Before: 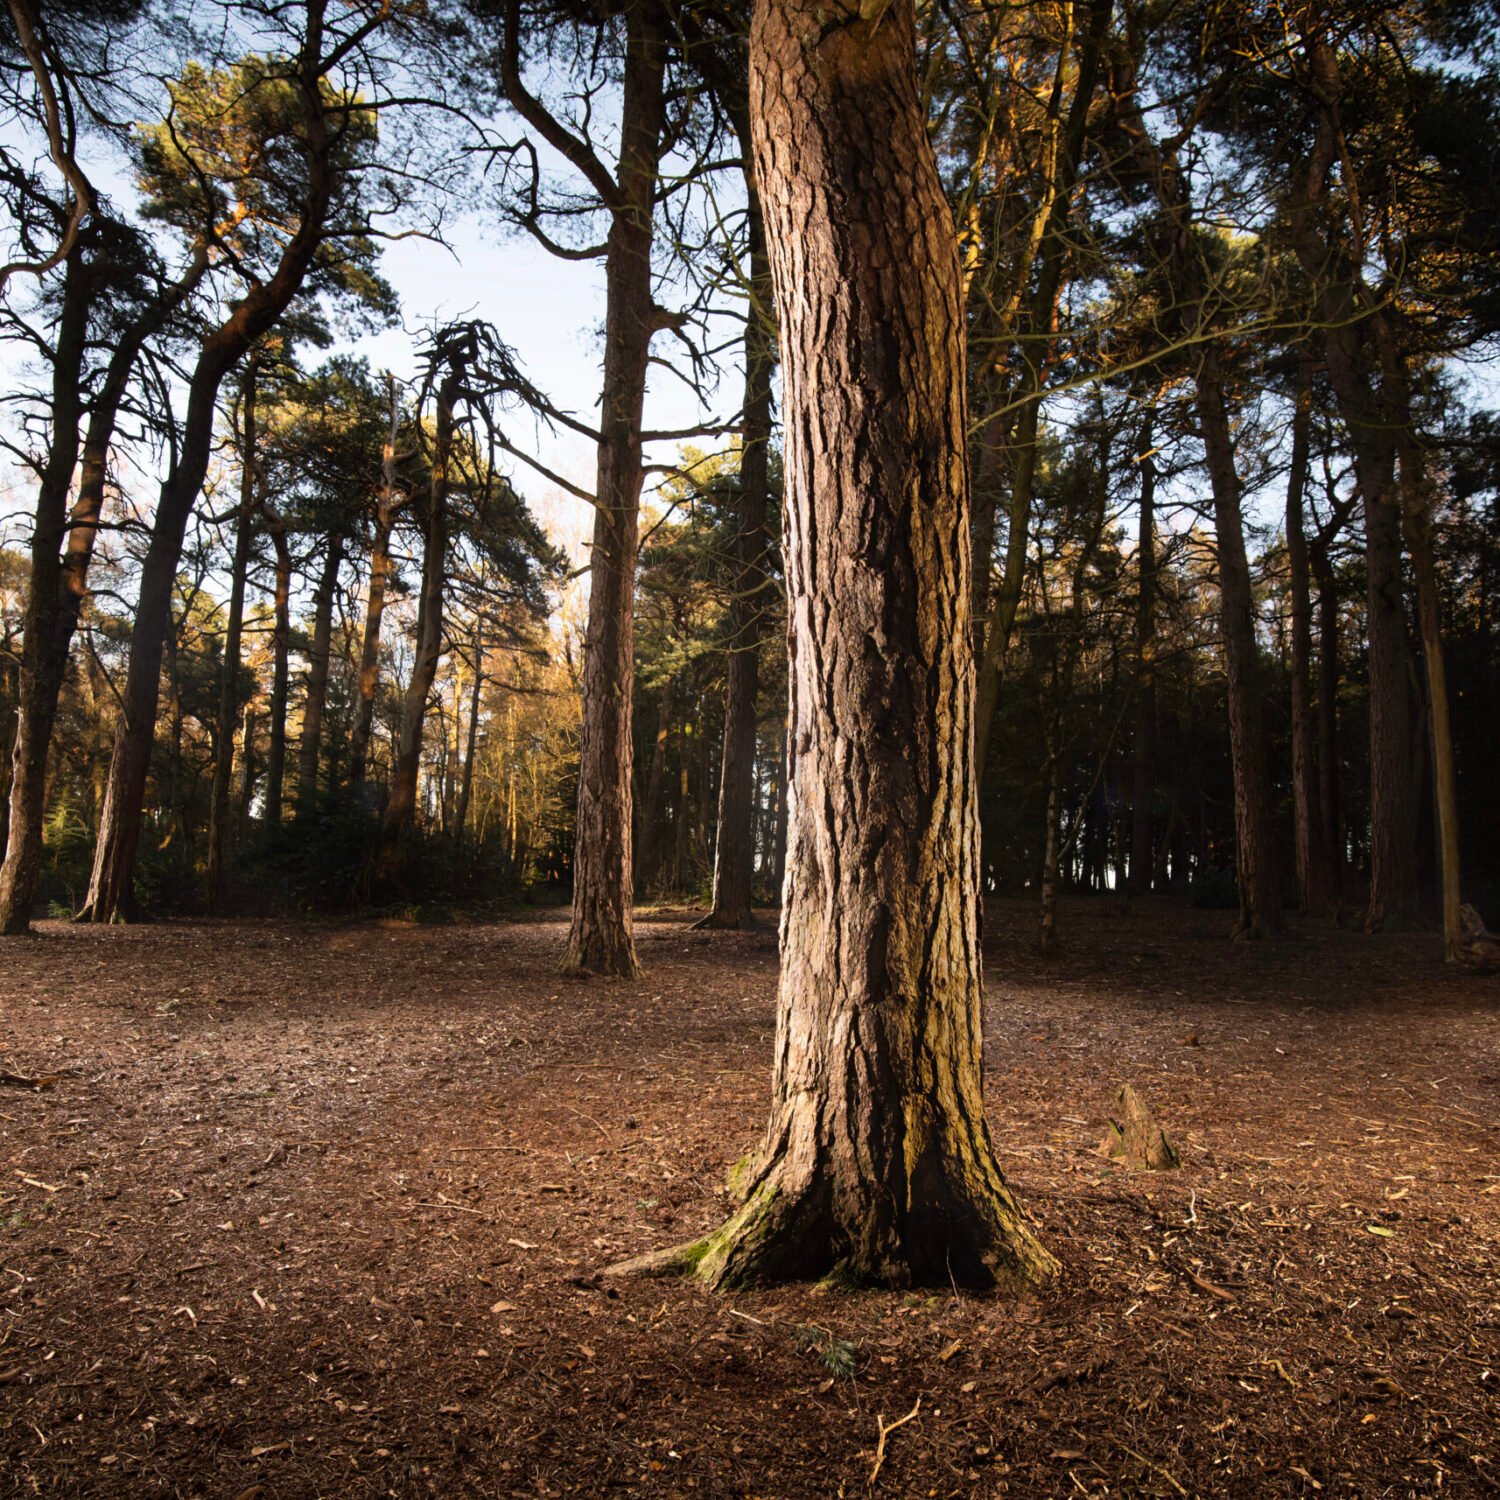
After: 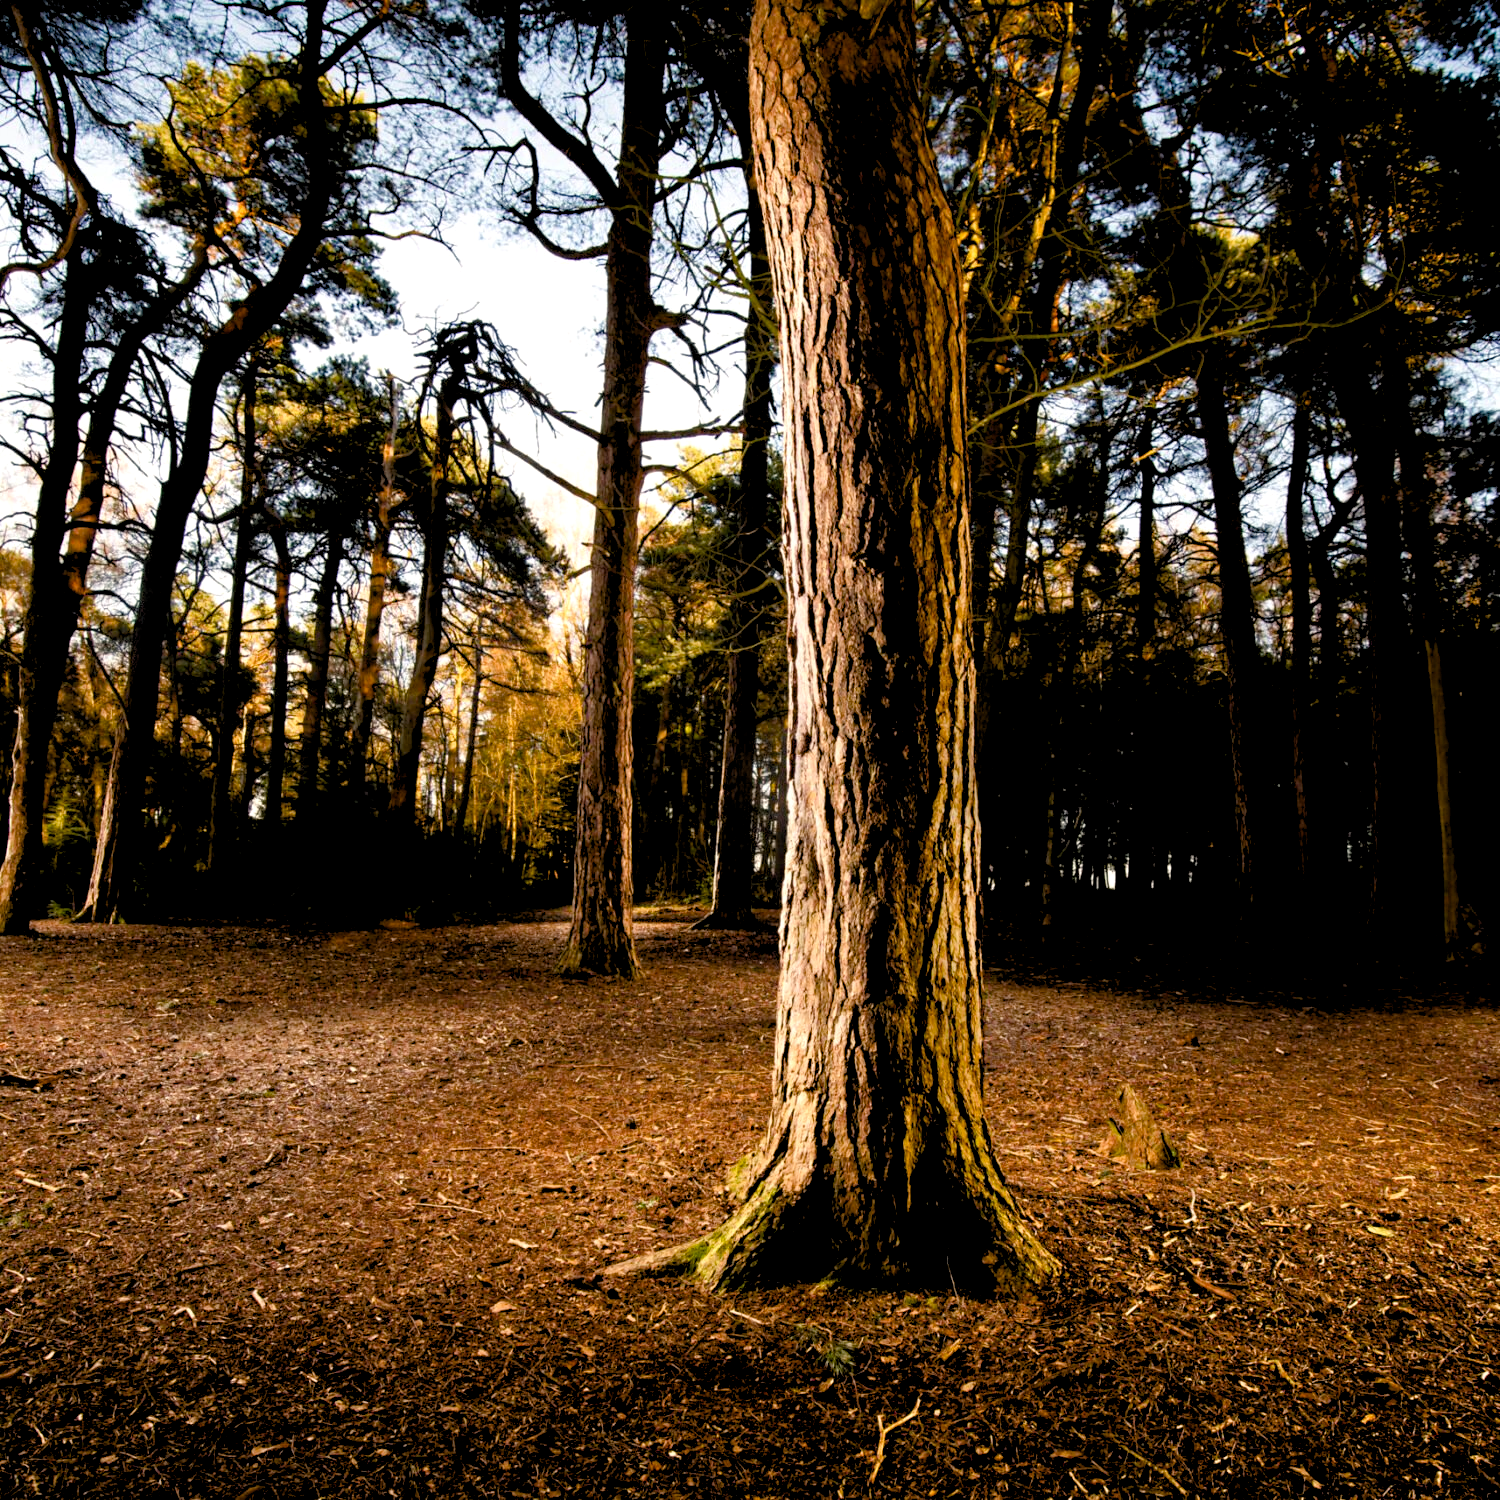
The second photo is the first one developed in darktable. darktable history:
rgb levels: levels [[0.01, 0.419, 0.839], [0, 0.5, 1], [0, 0.5, 1]]
exposure: black level correction 0.004, exposure 0.014 EV, compensate highlight preservation false
color balance rgb: shadows lift › chroma 1%, shadows lift › hue 240.84°, highlights gain › chroma 2%, highlights gain › hue 73.2°, global offset › luminance -0.5%, perceptual saturation grading › global saturation 20%, perceptual saturation grading › highlights -25%, perceptual saturation grading › shadows 50%, global vibrance 15%
